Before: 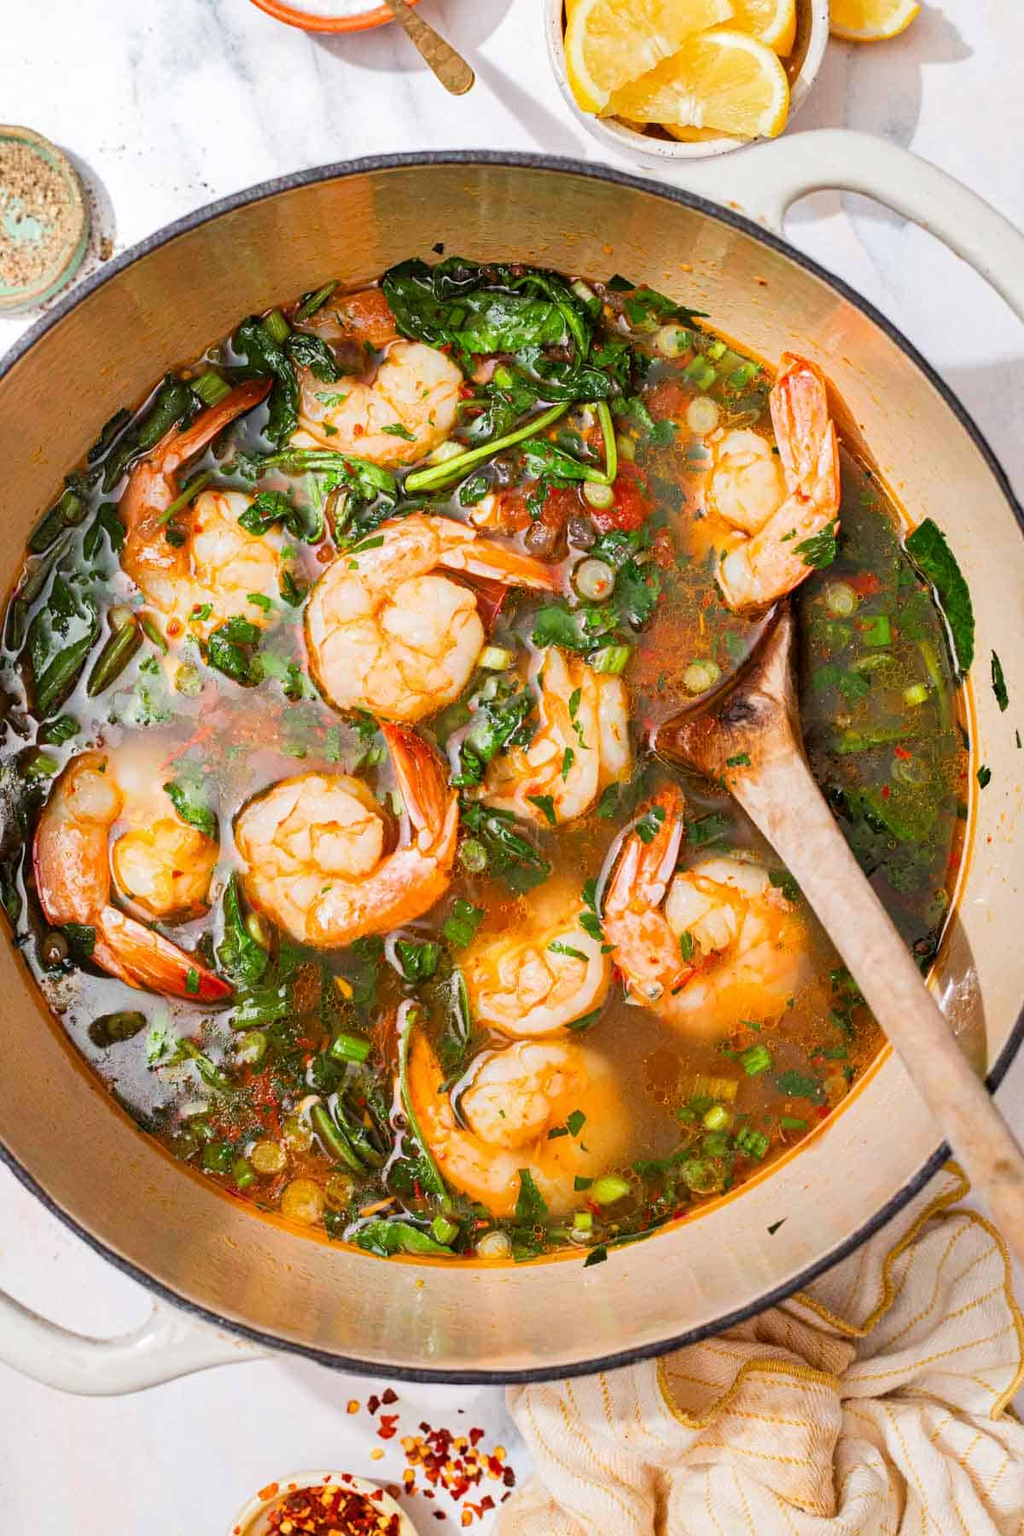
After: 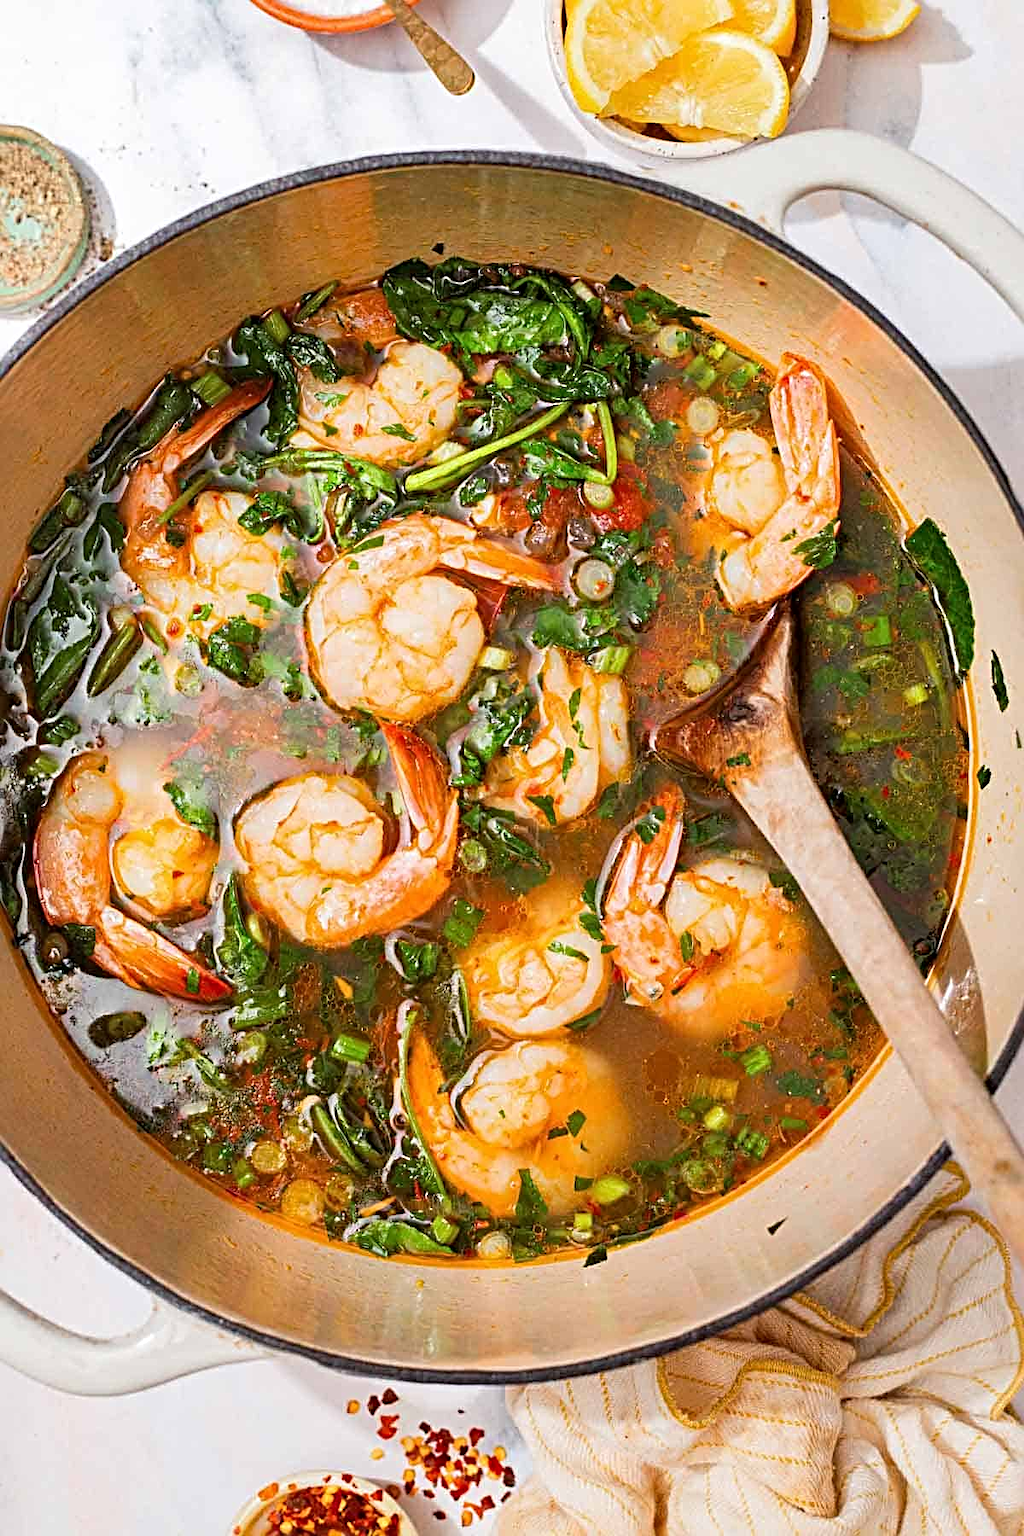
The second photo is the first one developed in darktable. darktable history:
sharpen: radius 3.954
